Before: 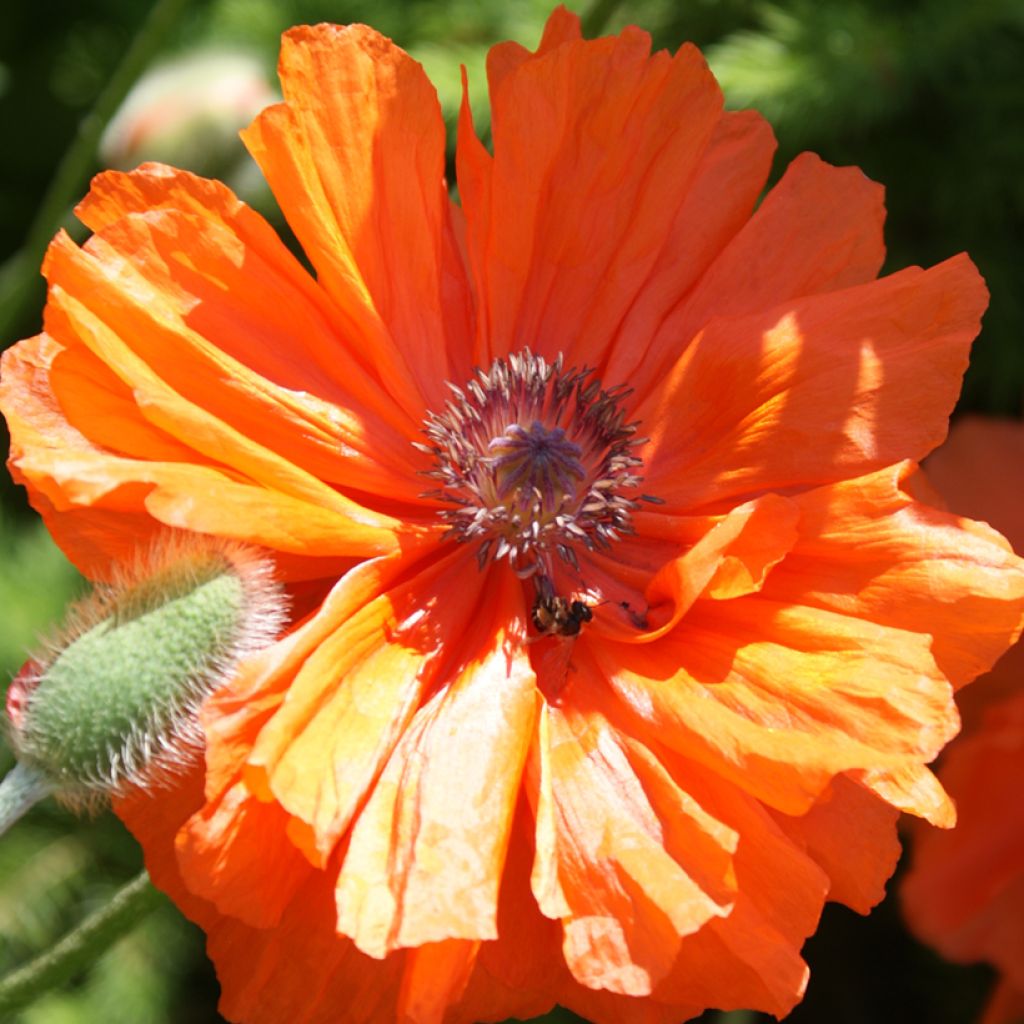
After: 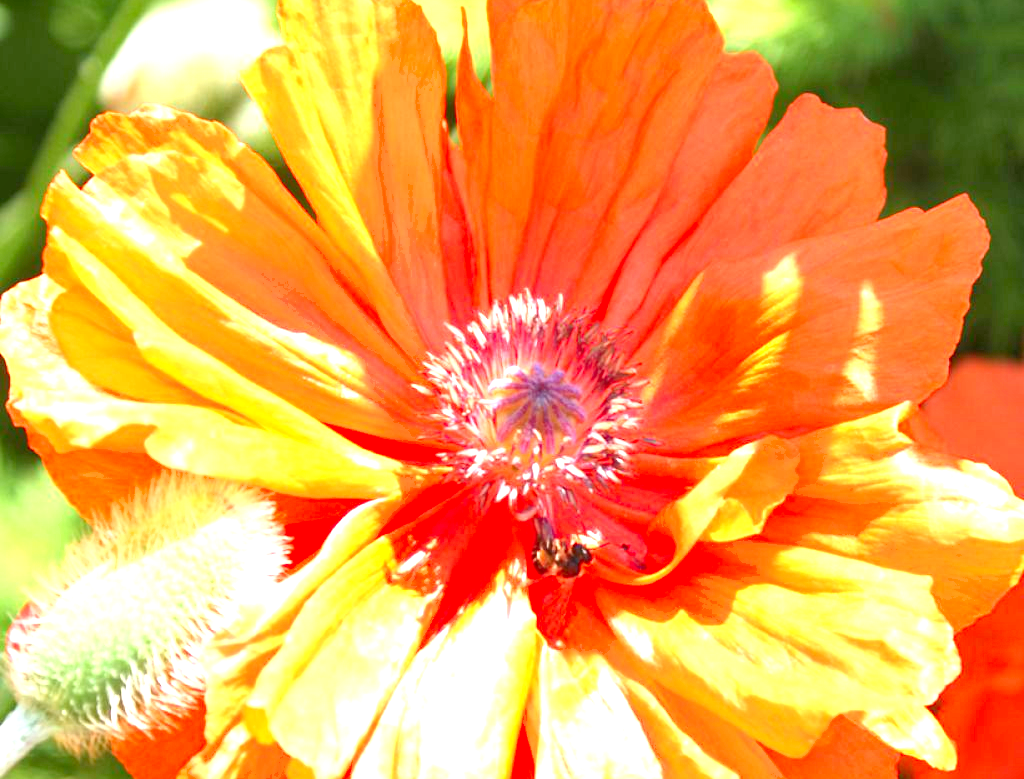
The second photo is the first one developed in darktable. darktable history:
crop: top 5.695%, bottom 18.137%
shadows and highlights: shadows 75.68, highlights -23.99, soften with gaussian
exposure: black level correction 0, exposure 1.386 EV, compensate highlight preservation false
levels: levels [0.036, 0.364, 0.827]
